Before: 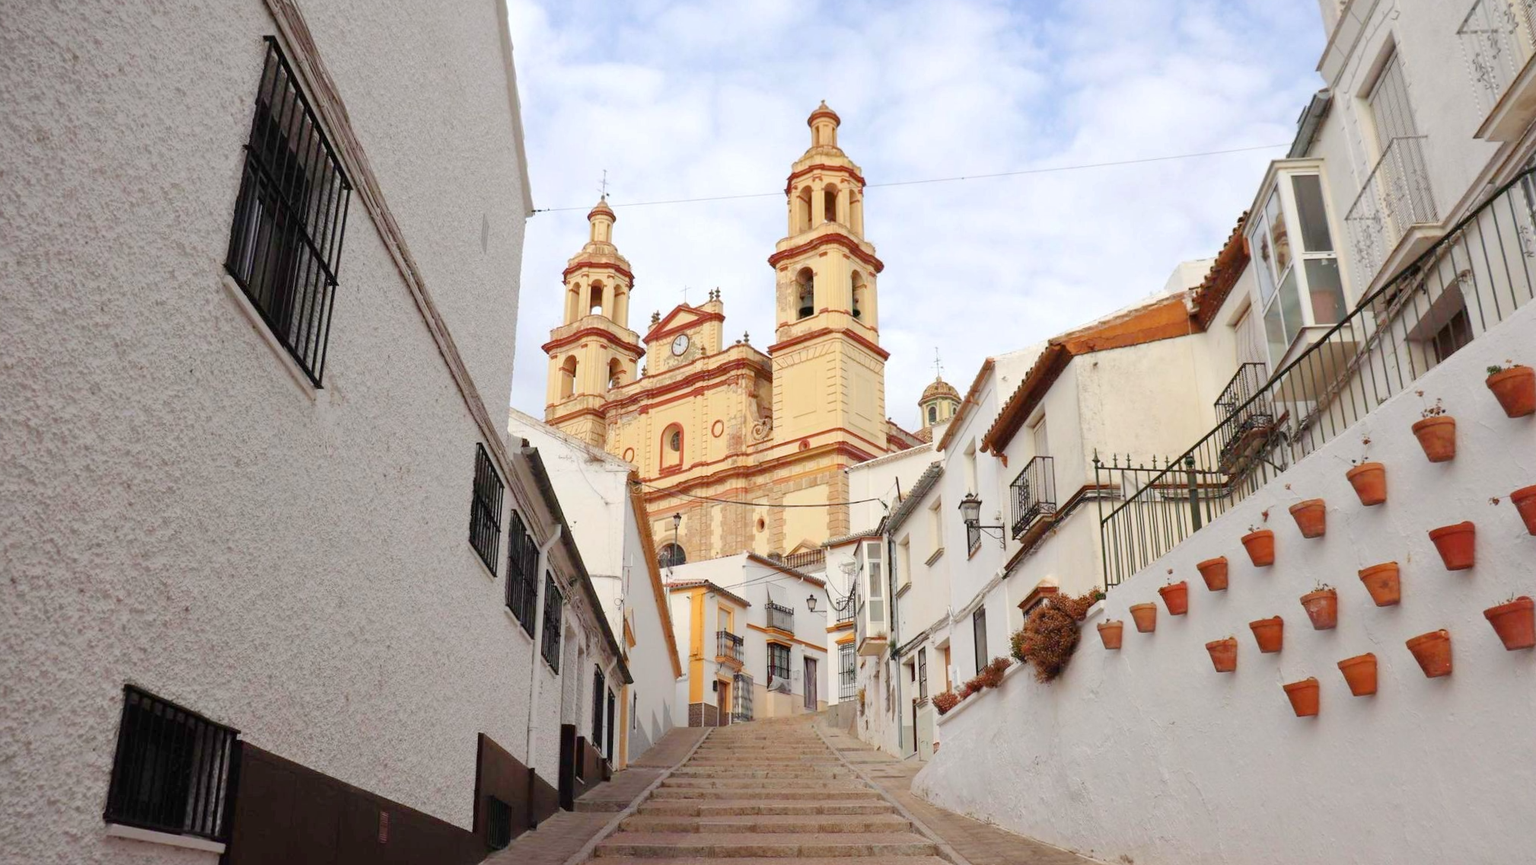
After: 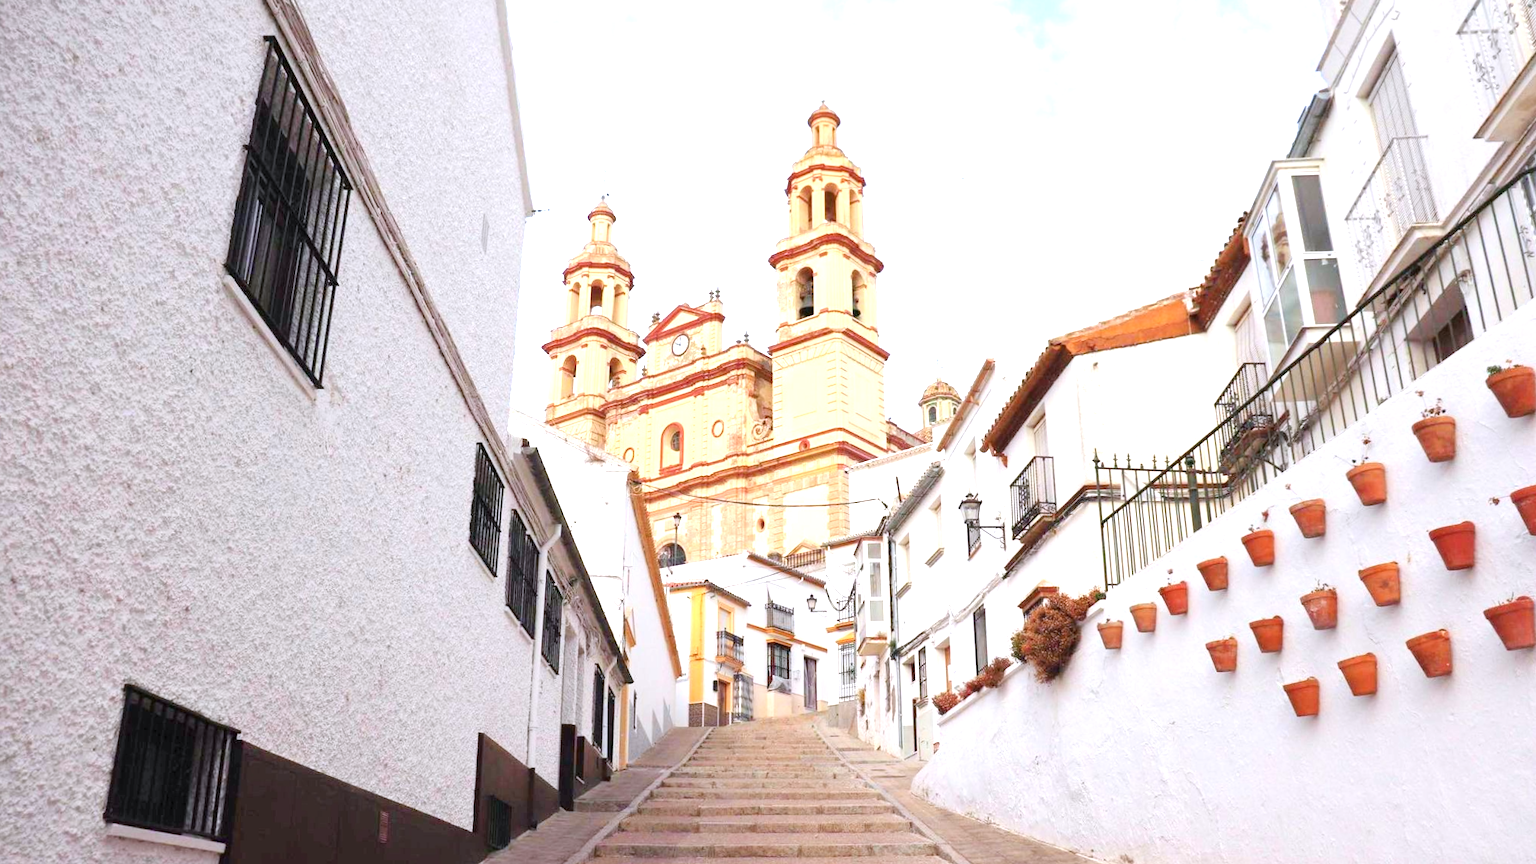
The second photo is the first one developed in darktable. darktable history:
exposure: black level correction 0, exposure 1 EV, compensate exposure bias true, compensate highlight preservation false
color calibration: illuminant as shot in camera, x 0.358, y 0.373, temperature 4628.91 K
